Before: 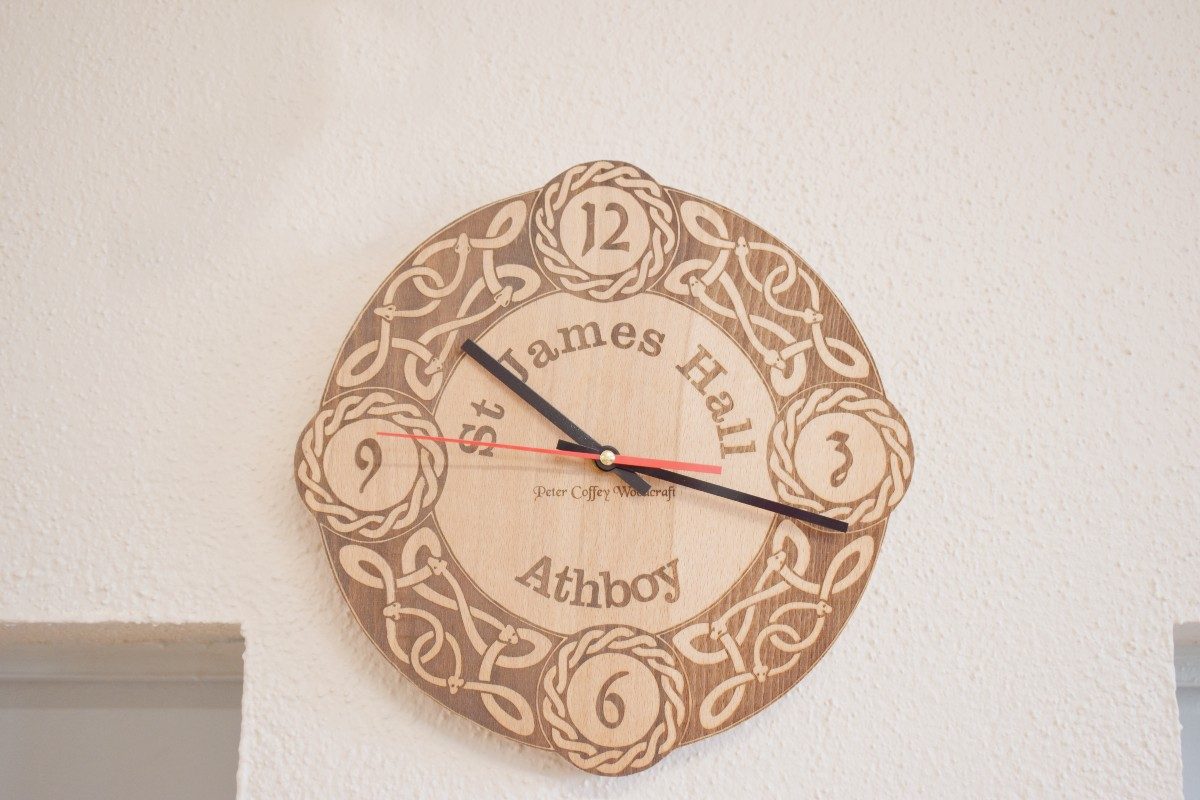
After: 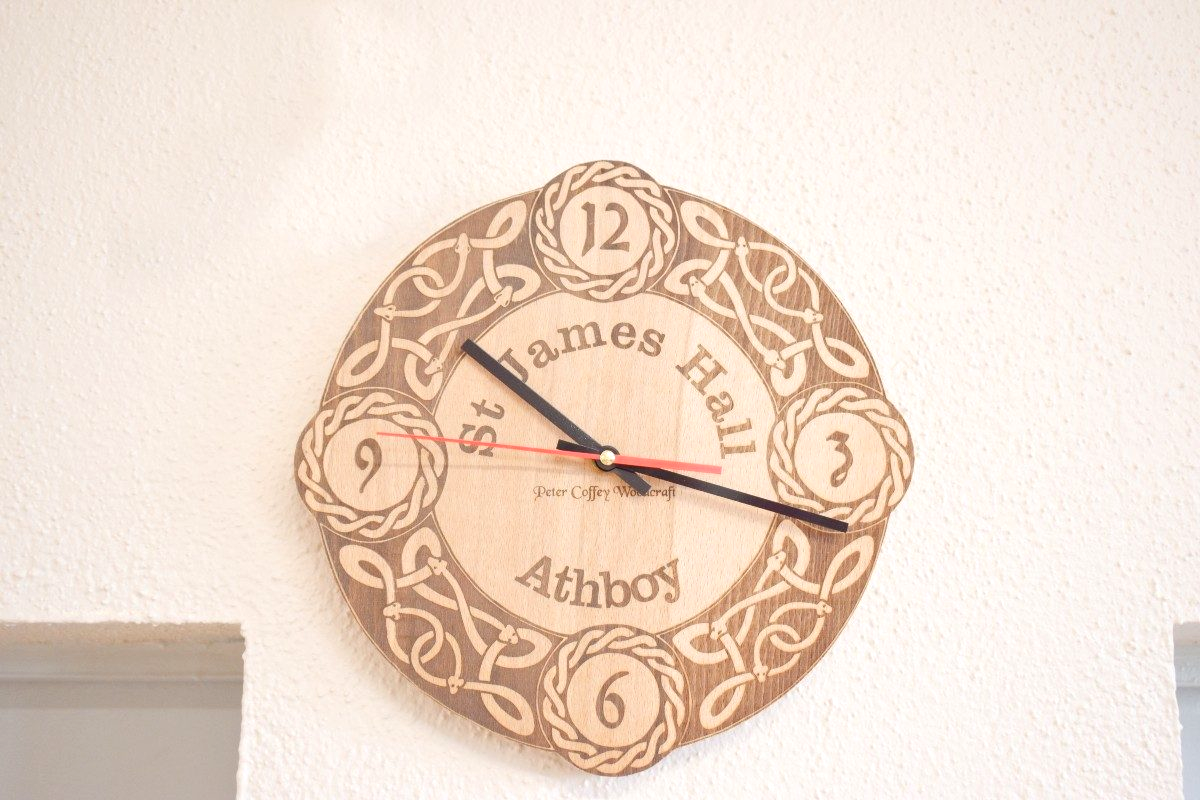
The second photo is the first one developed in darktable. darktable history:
exposure: exposure 0.376 EV, compensate highlight preservation false
tone equalizer: on, module defaults
